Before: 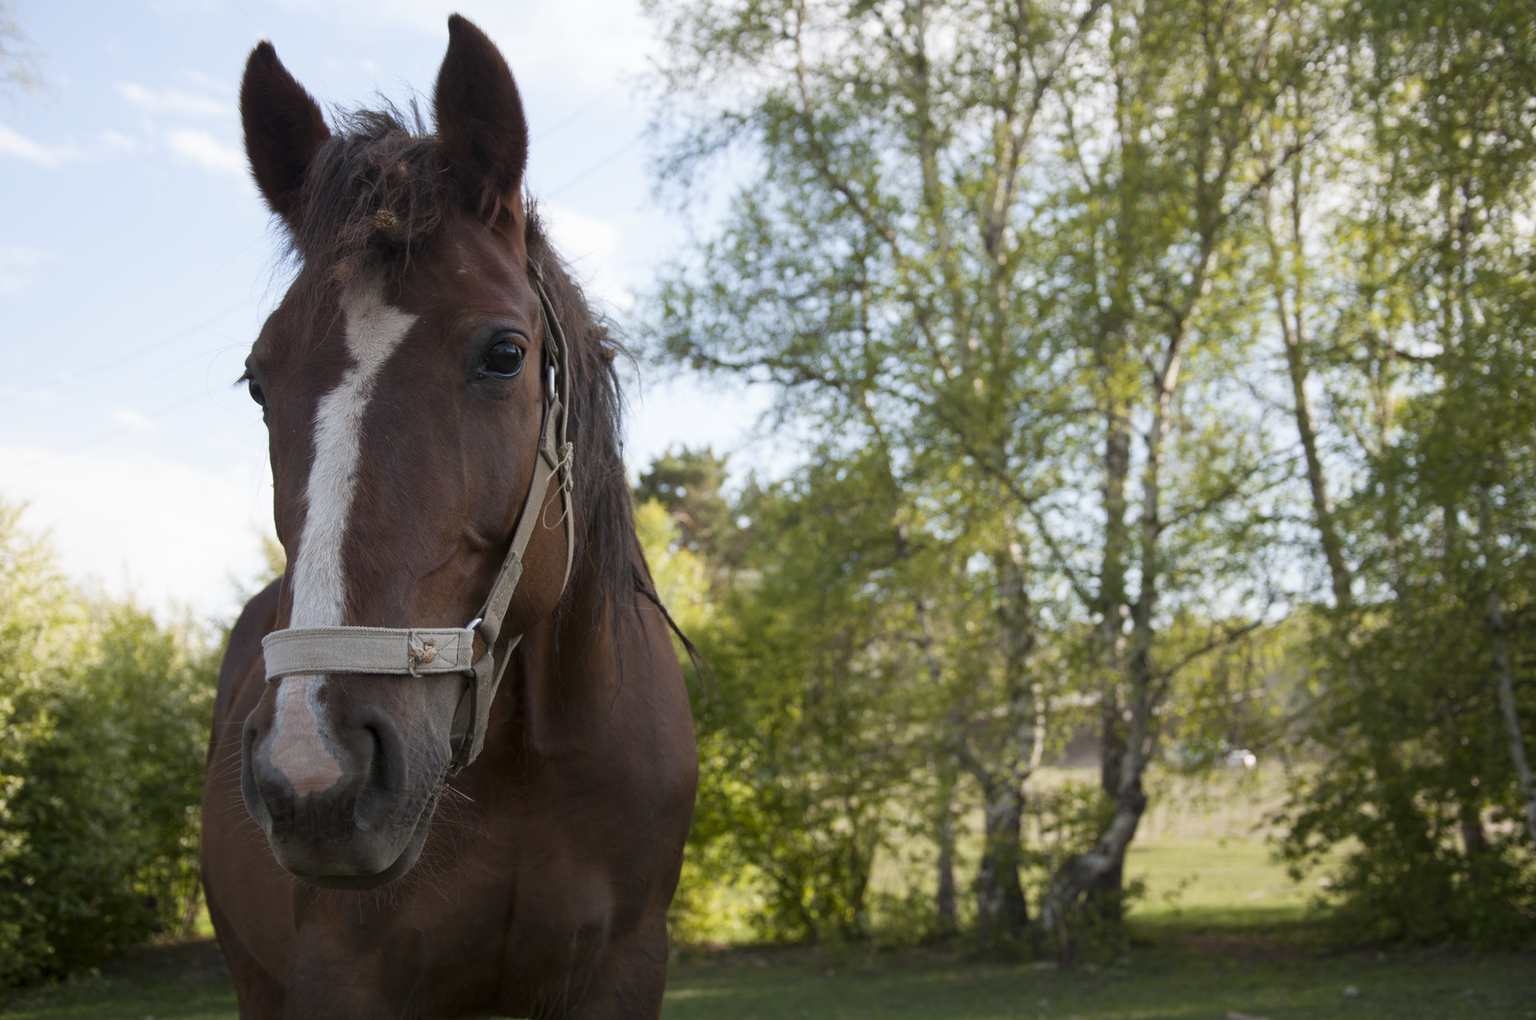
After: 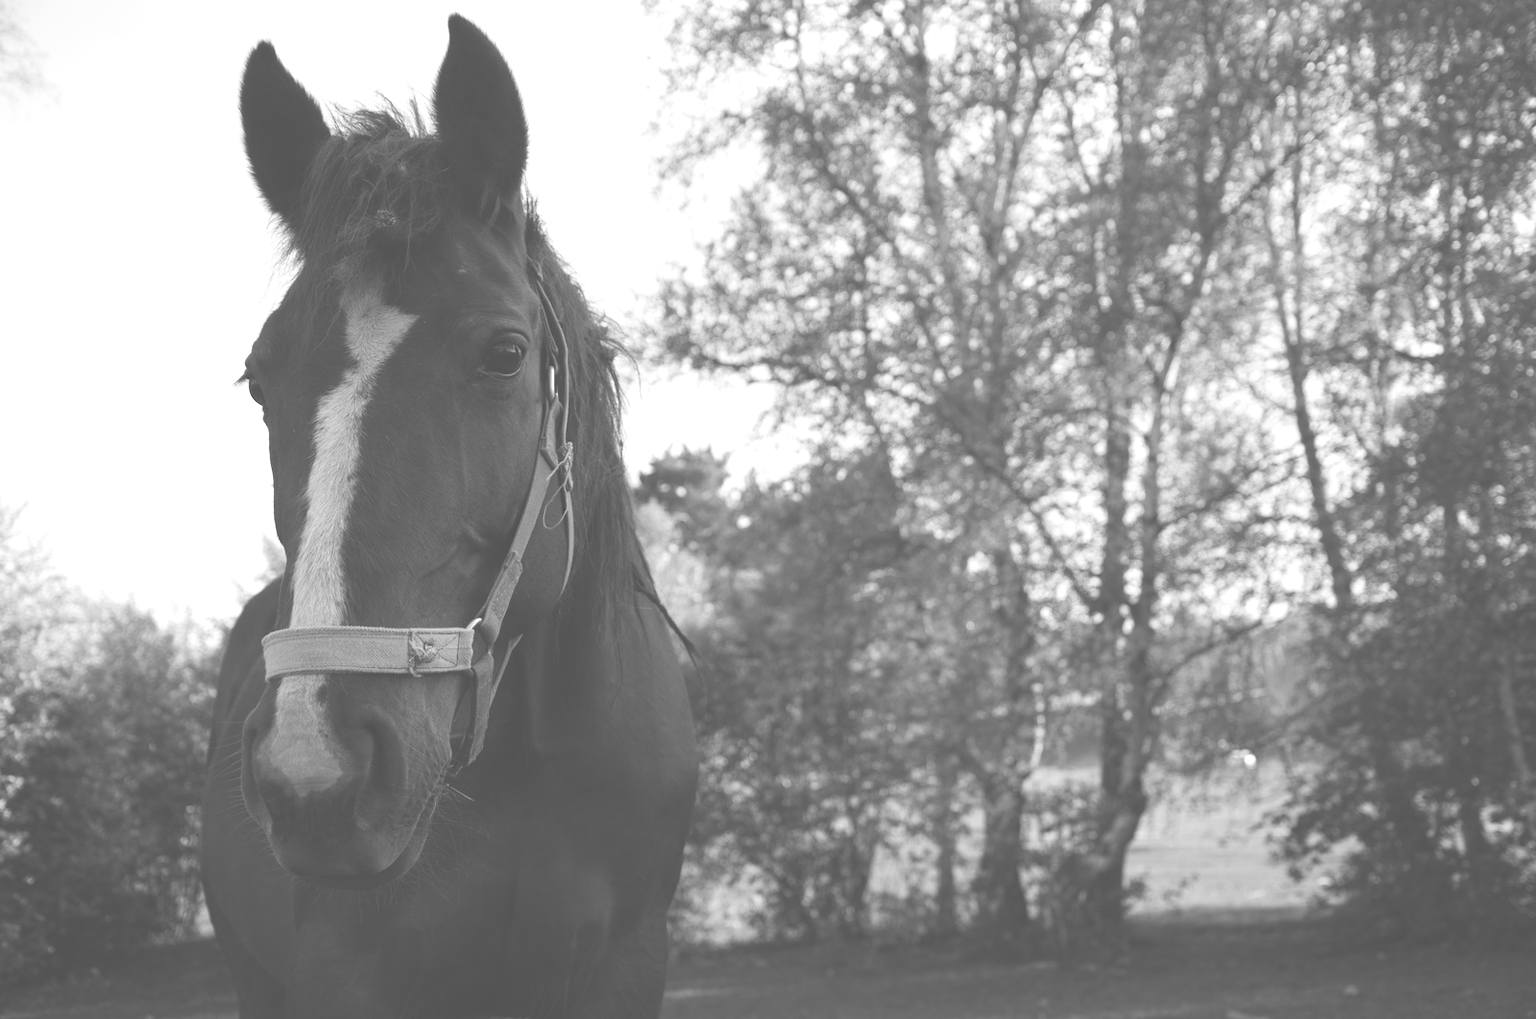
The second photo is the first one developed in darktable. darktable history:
color calibration: output gray [0.22, 0.42, 0.37, 0], gray › normalize channels true, illuminant same as pipeline (D50), adaptation XYZ, x 0.346, y 0.359, gamut compression 0
exposure: black level correction -0.071, exposure 0.5 EV, compensate highlight preservation false
